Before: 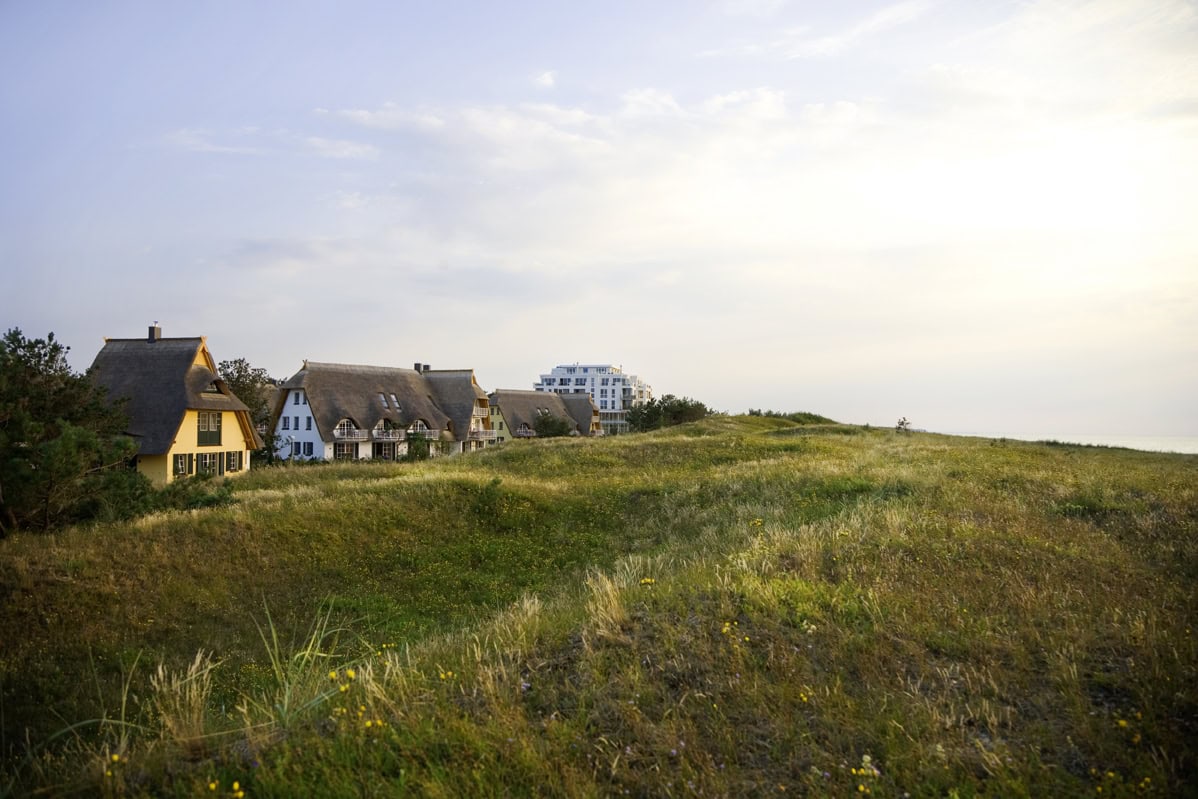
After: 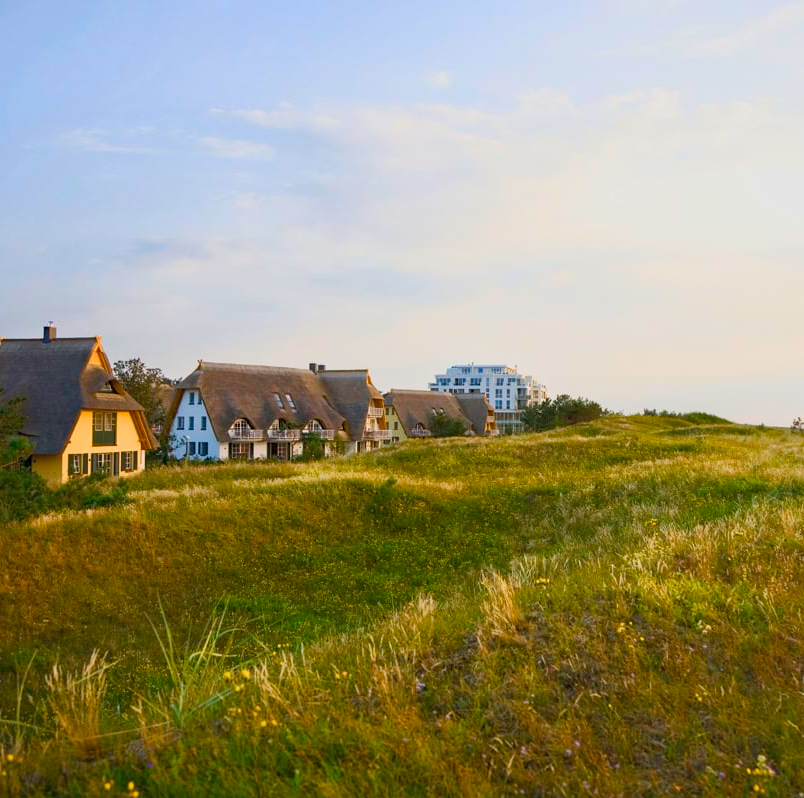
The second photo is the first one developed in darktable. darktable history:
base curve: curves: ch0 [(0, 0) (0.088, 0.125) (0.176, 0.251) (0.354, 0.501) (0.613, 0.749) (1, 0.877)]
crop and rotate: left 8.791%, right 24.079%
shadows and highlights: on, module defaults
haze removal: adaptive false
color balance rgb: linear chroma grading › global chroma 9.899%, perceptual saturation grading › global saturation 20%, perceptual saturation grading › highlights -49.89%, perceptual saturation grading › shadows 25.257%, global vibrance 20%
